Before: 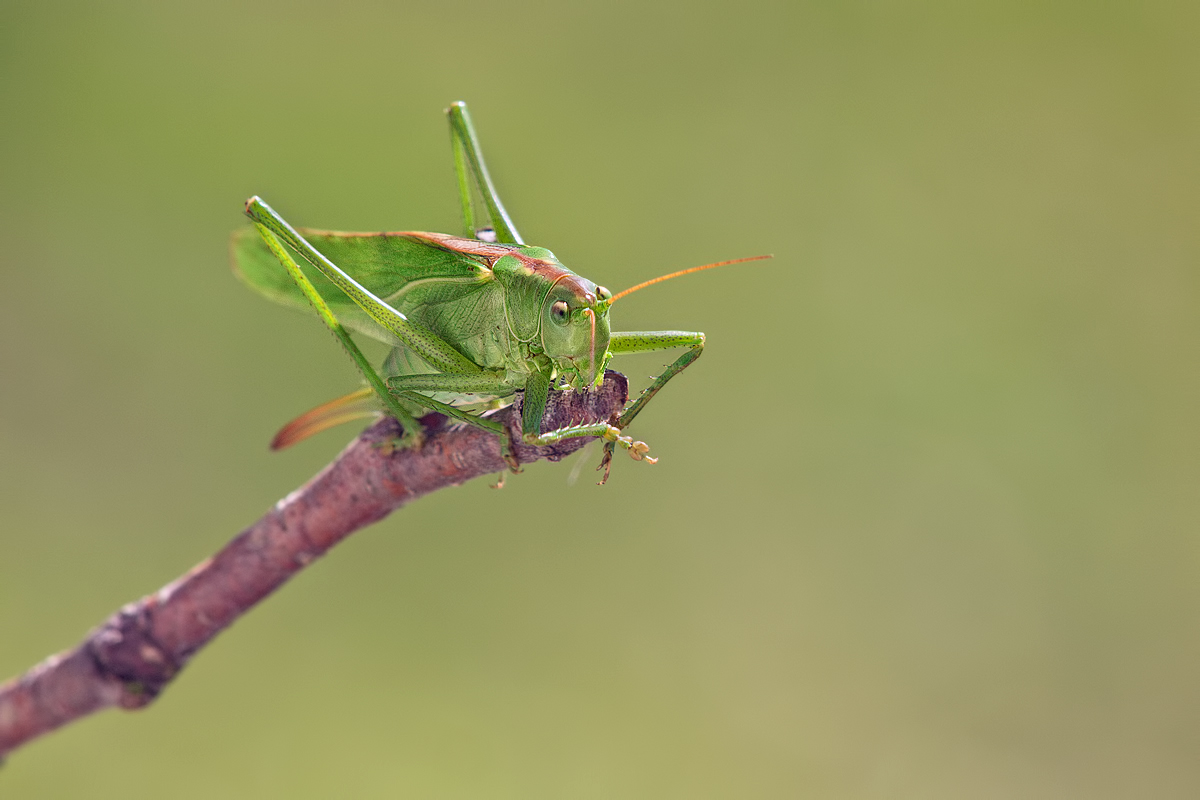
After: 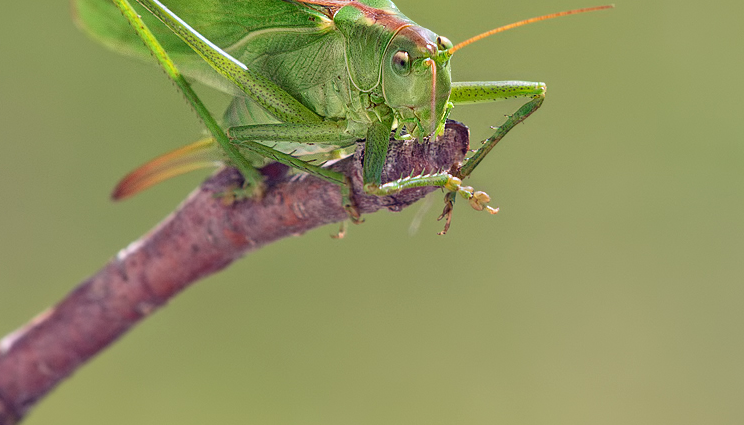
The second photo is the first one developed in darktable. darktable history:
white balance: red 0.986, blue 1.01
crop: left 13.312%, top 31.28%, right 24.627%, bottom 15.582%
